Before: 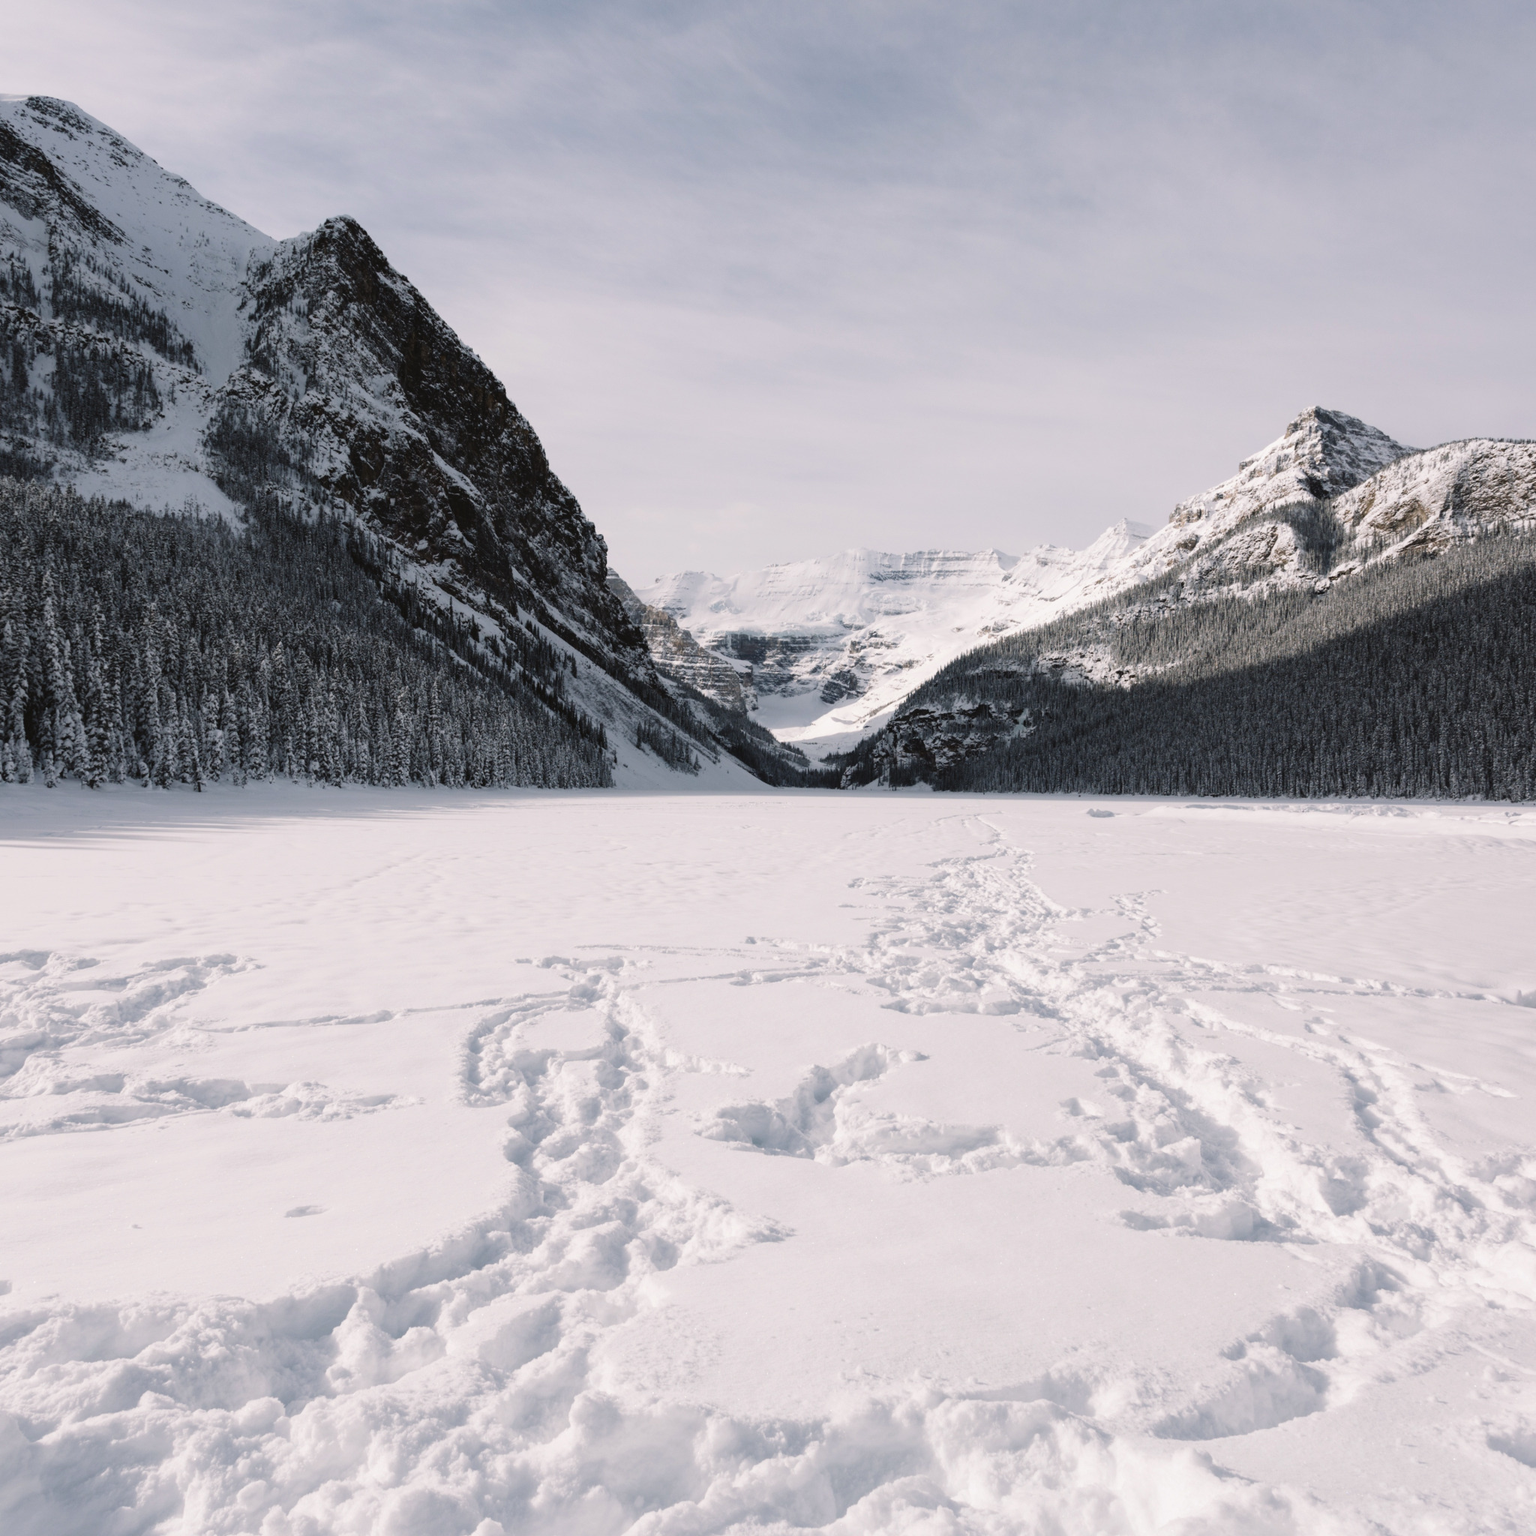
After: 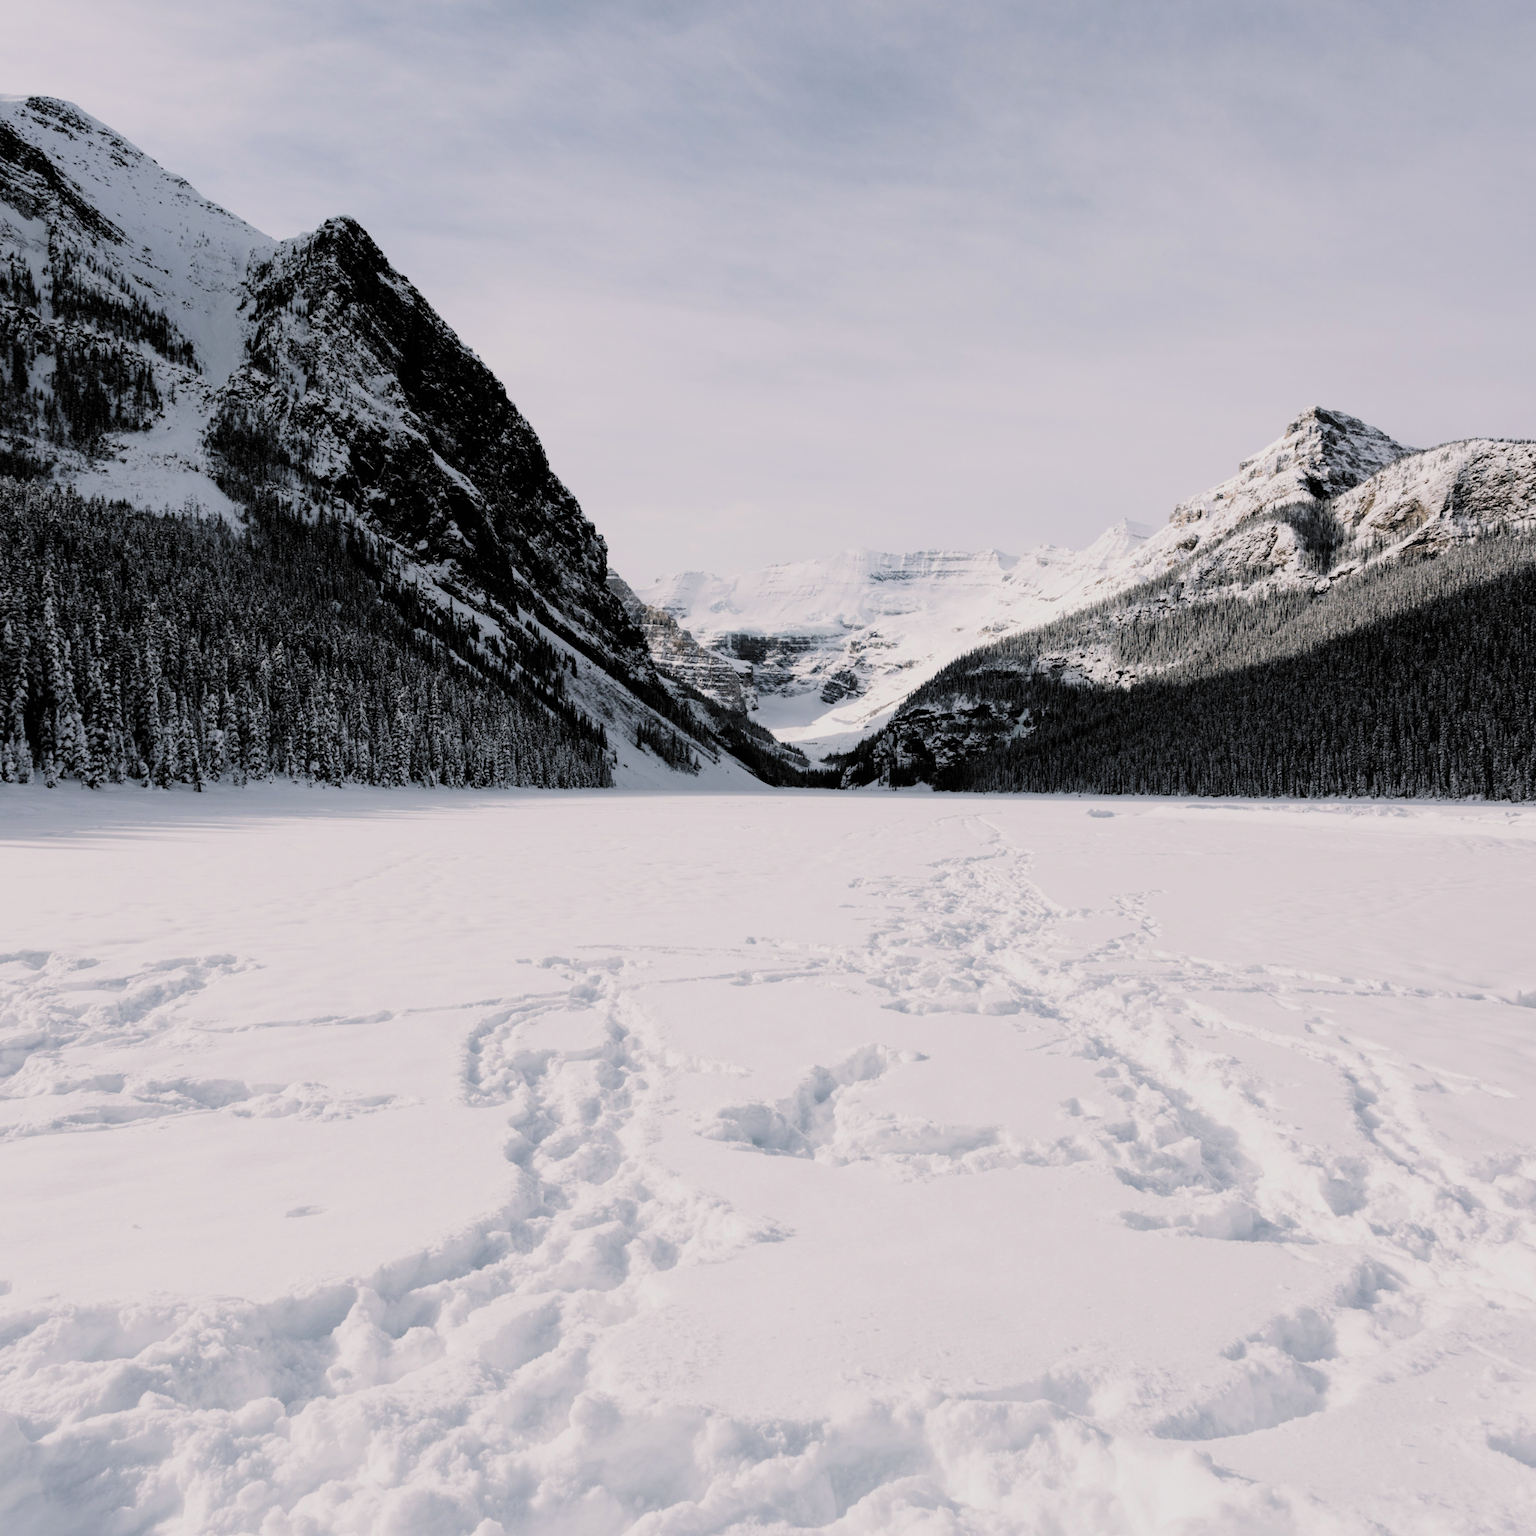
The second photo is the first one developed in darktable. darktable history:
filmic rgb: black relative exposure -5.13 EV, white relative exposure 3.97 EV, hardness 2.9, contrast 1.301, highlights saturation mix -28.66%, color science v6 (2022)
